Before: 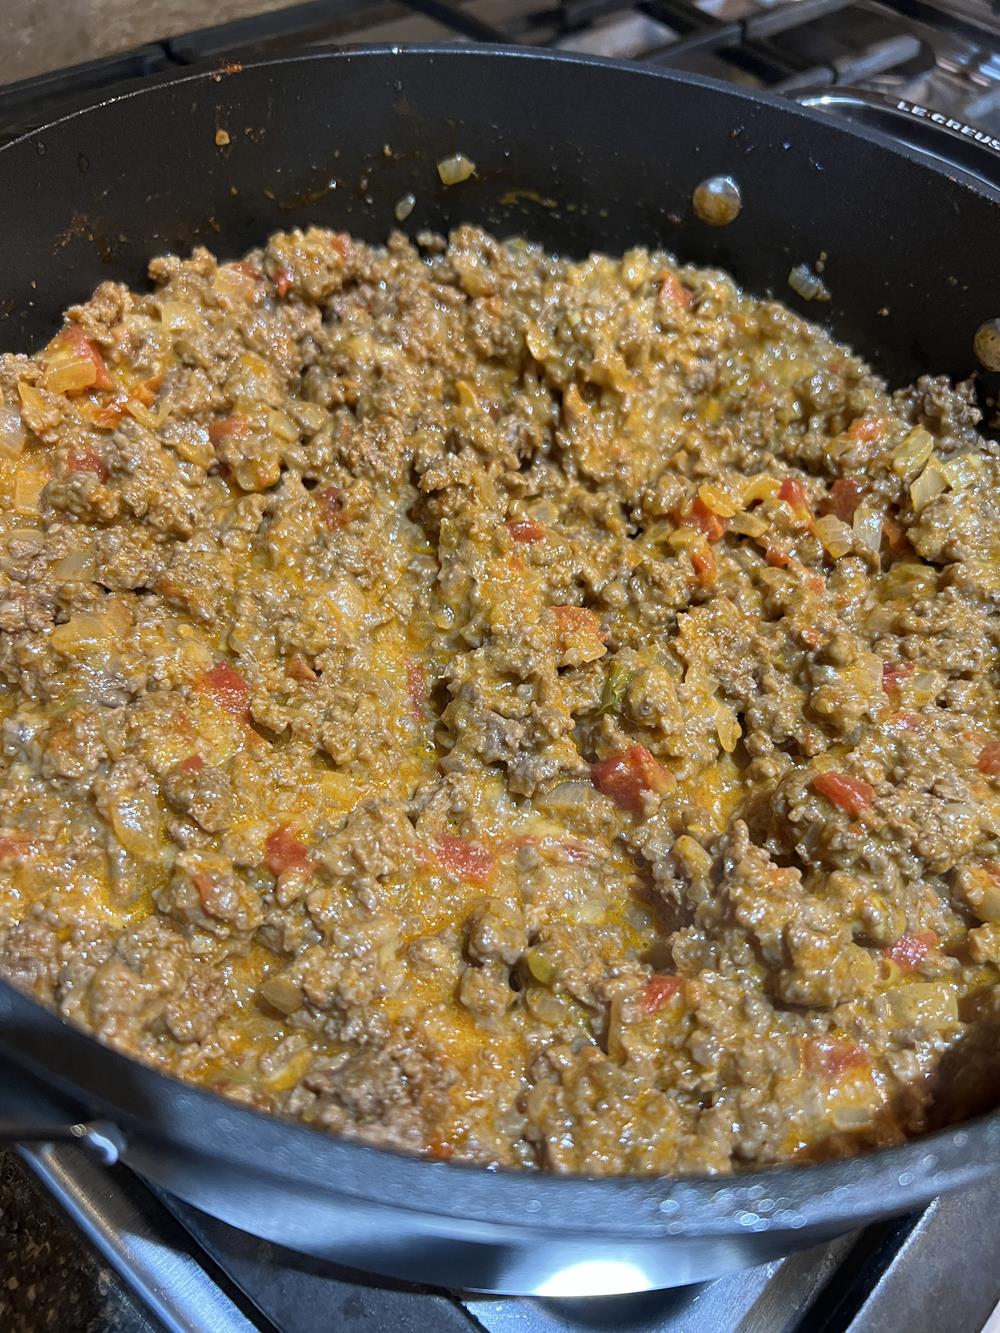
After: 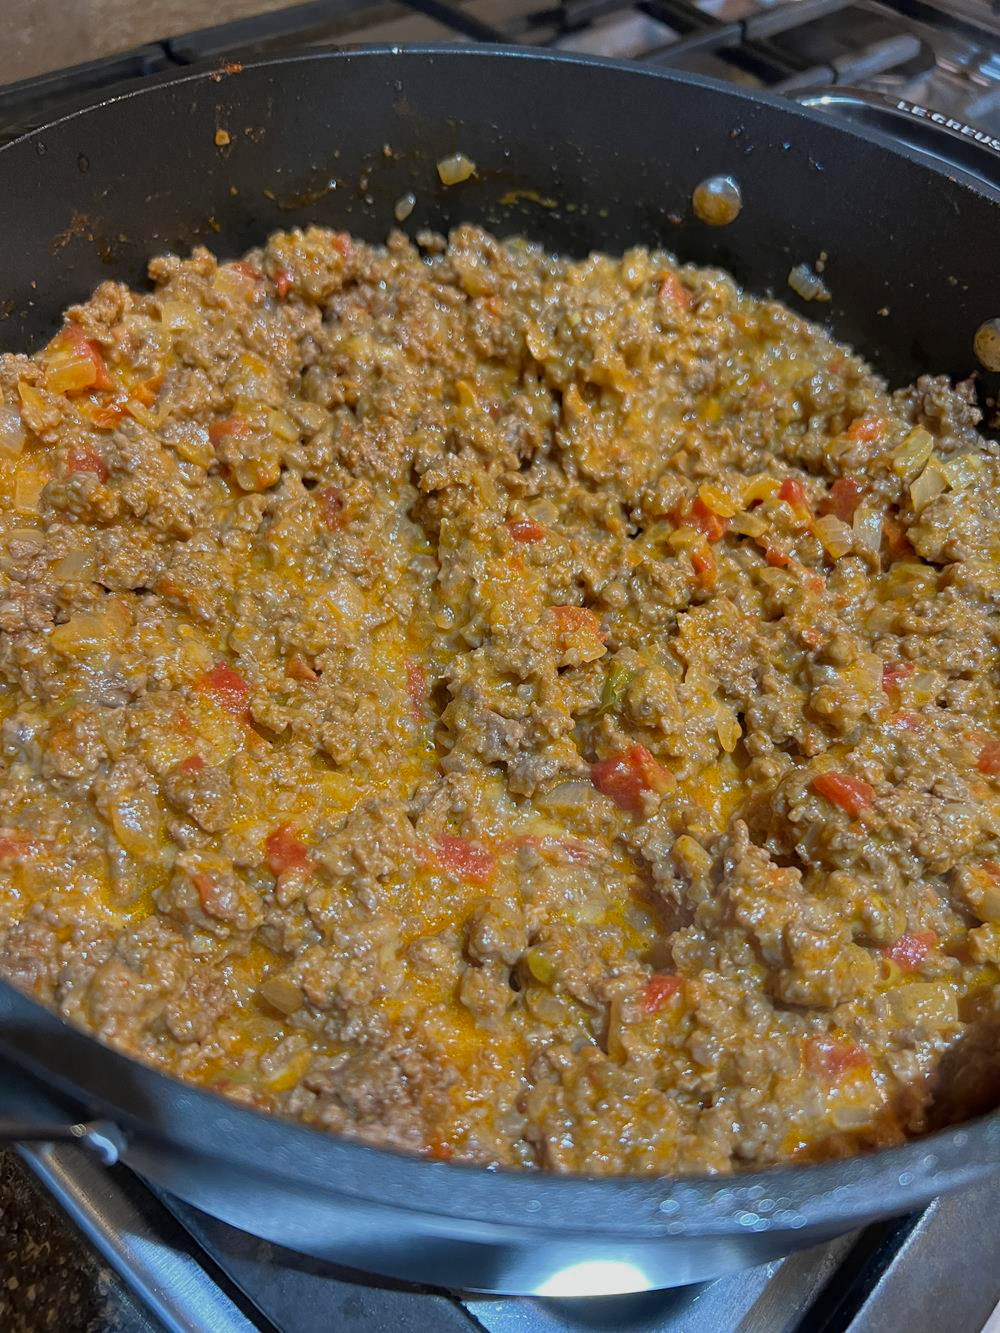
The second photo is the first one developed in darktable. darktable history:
tone equalizer: -8 EV 0.237 EV, -7 EV 0.385 EV, -6 EV 0.428 EV, -5 EV 0.287 EV, -3 EV -0.268 EV, -2 EV -0.411 EV, -1 EV -0.413 EV, +0 EV -0.271 EV, edges refinement/feathering 500, mask exposure compensation -1.57 EV, preserve details no
